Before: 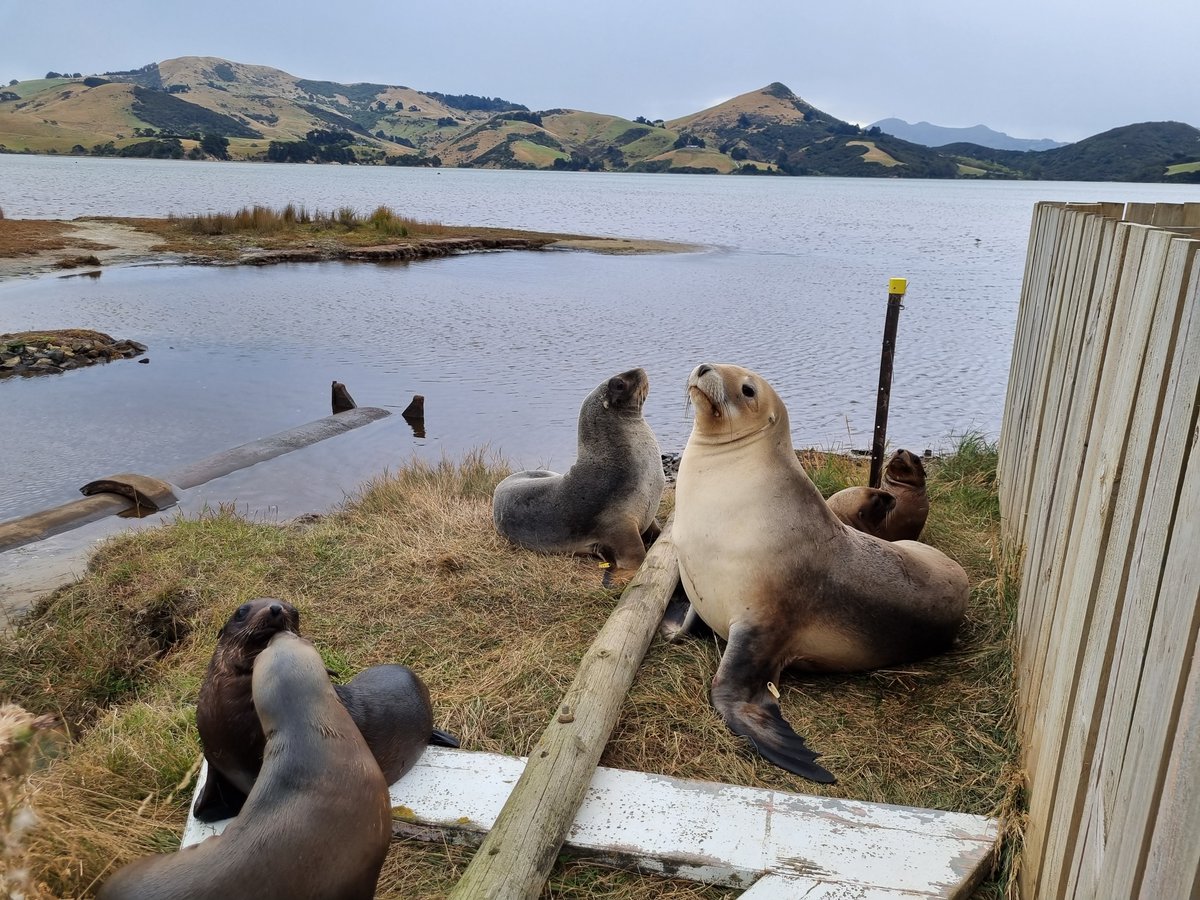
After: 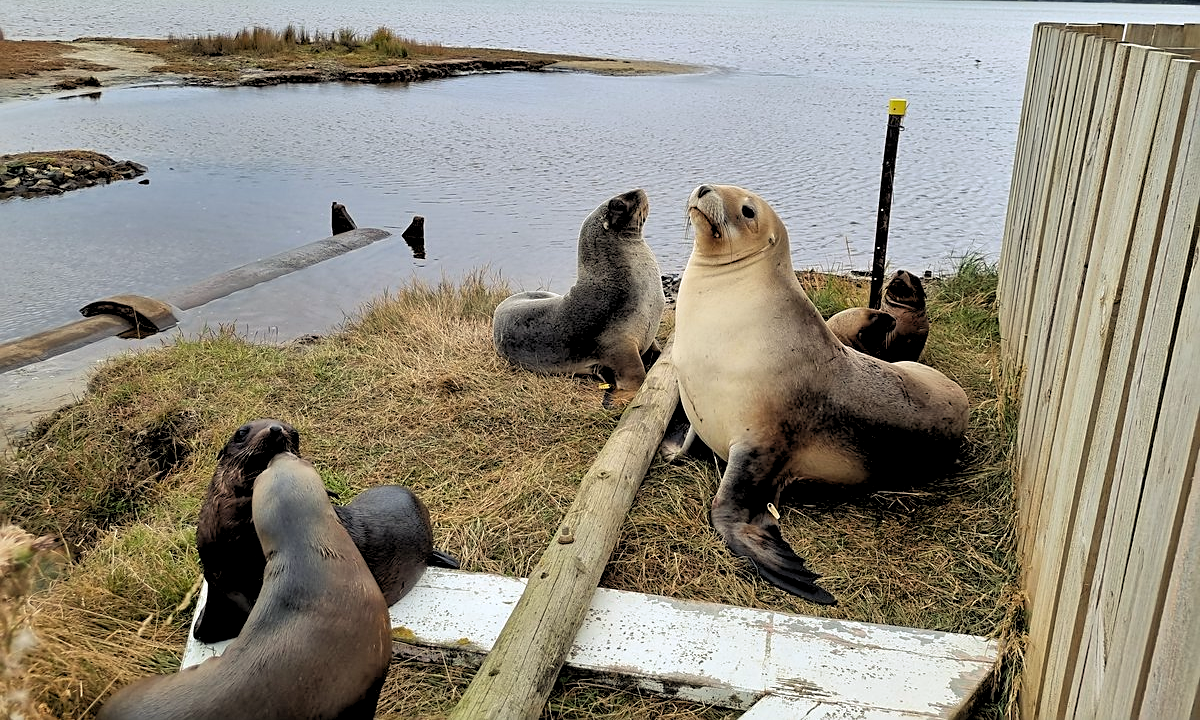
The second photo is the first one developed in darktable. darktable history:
sharpen: on, module defaults
rgb curve: curves: ch2 [(0, 0) (0.567, 0.512) (1, 1)], mode RGB, independent channels
crop and rotate: top 19.998%
rgb levels: levels [[0.013, 0.434, 0.89], [0, 0.5, 1], [0, 0.5, 1]]
